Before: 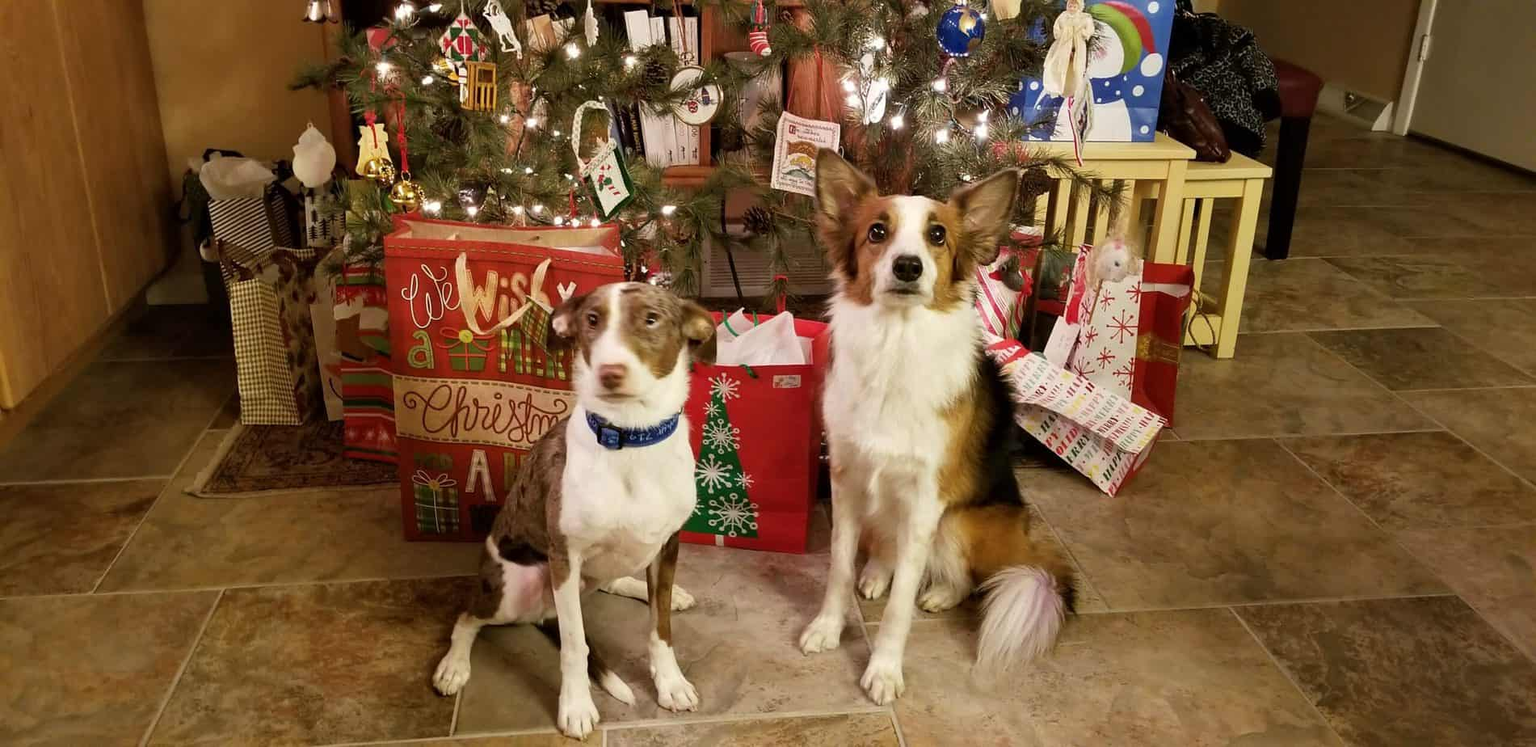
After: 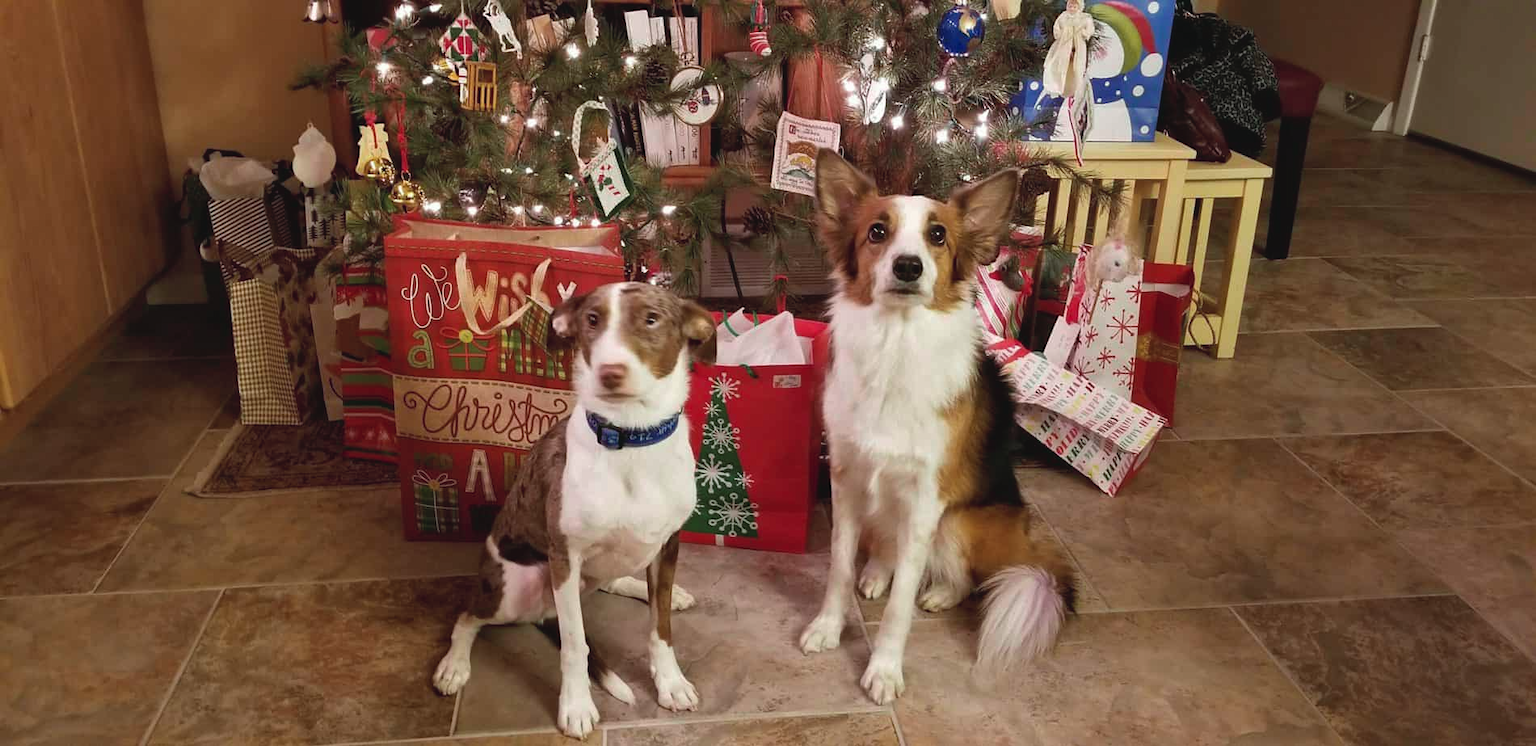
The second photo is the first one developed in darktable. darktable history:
tone curve: curves: ch0 [(0, 0.046) (0.04, 0.074) (0.883, 0.858) (1, 1)]; ch1 [(0, 0) (0.146, 0.159) (0.338, 0.365) (0.417, 0.455) (0.489, 0.486) (0.504, 0.502) (0.529, 0.537) (0.563, 0.567) (1, 1)]; ch2 [(0, 0) (0.307, 0.298) (0.388, 0.375) (0.443, 0.456) (0.485, 0.492) (0.544, 0.525) (1, 1)], color space Lab, independent channels, preserve colors none
